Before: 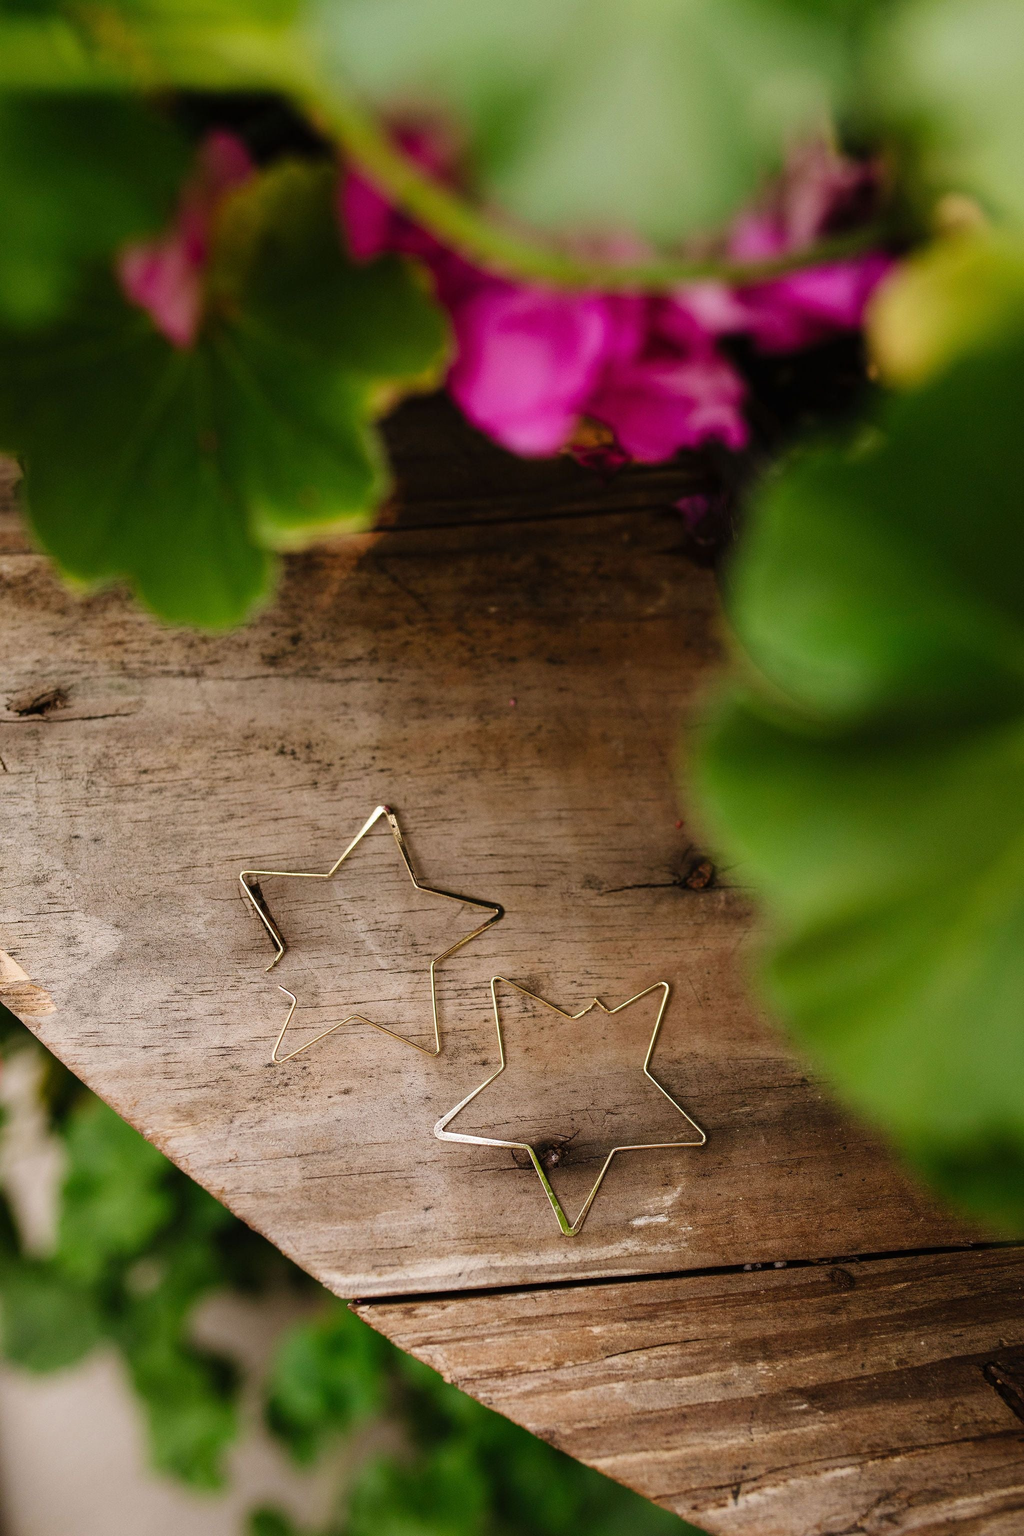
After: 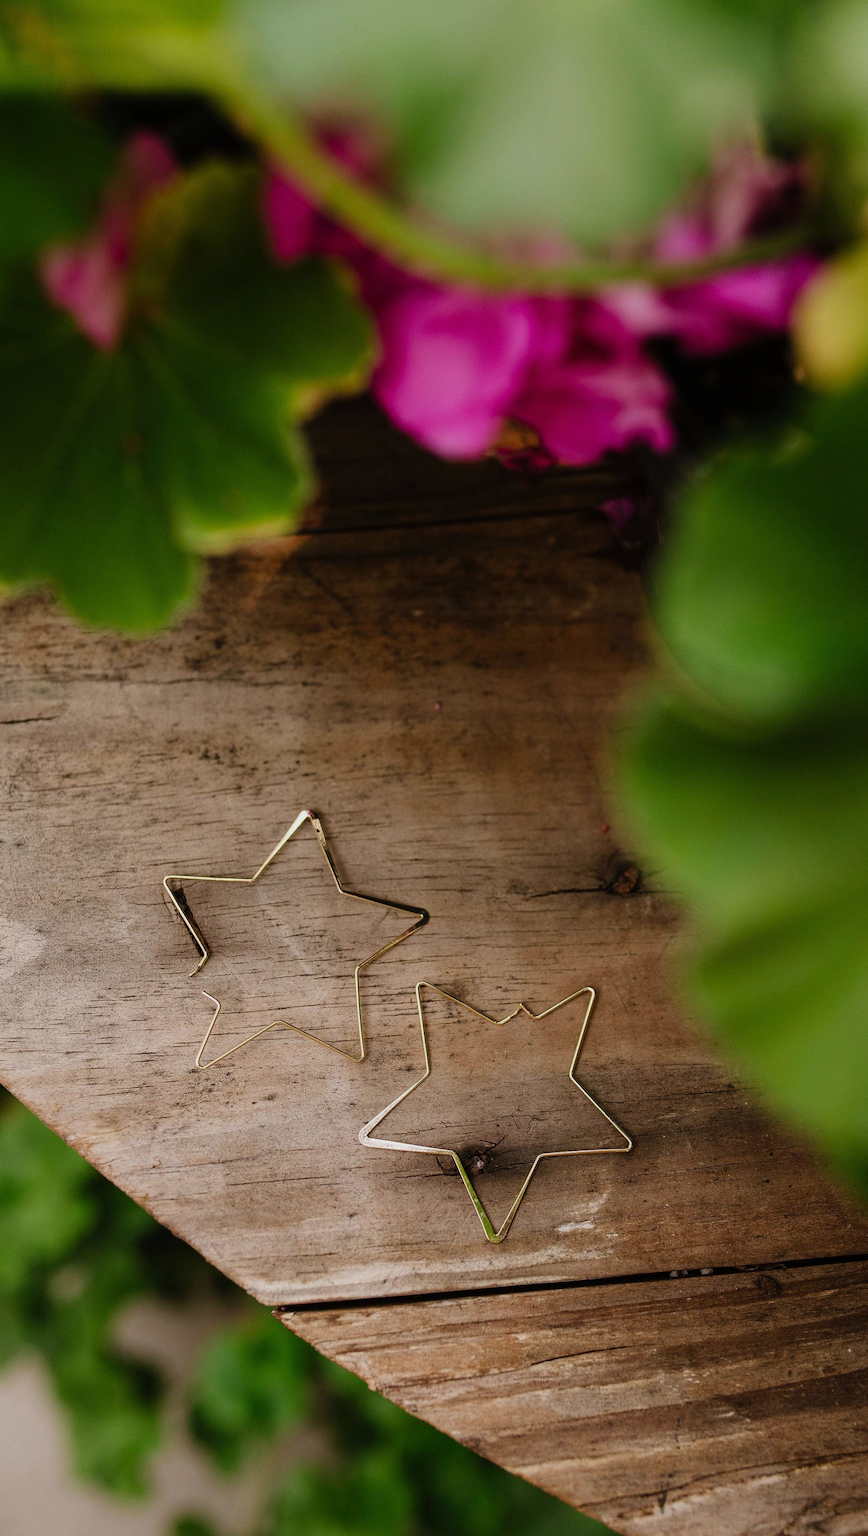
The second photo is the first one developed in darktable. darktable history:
crop: left 7.598%, right 7.873%
exposure: exposure -0.293 EV, compensate highlight preservation false
